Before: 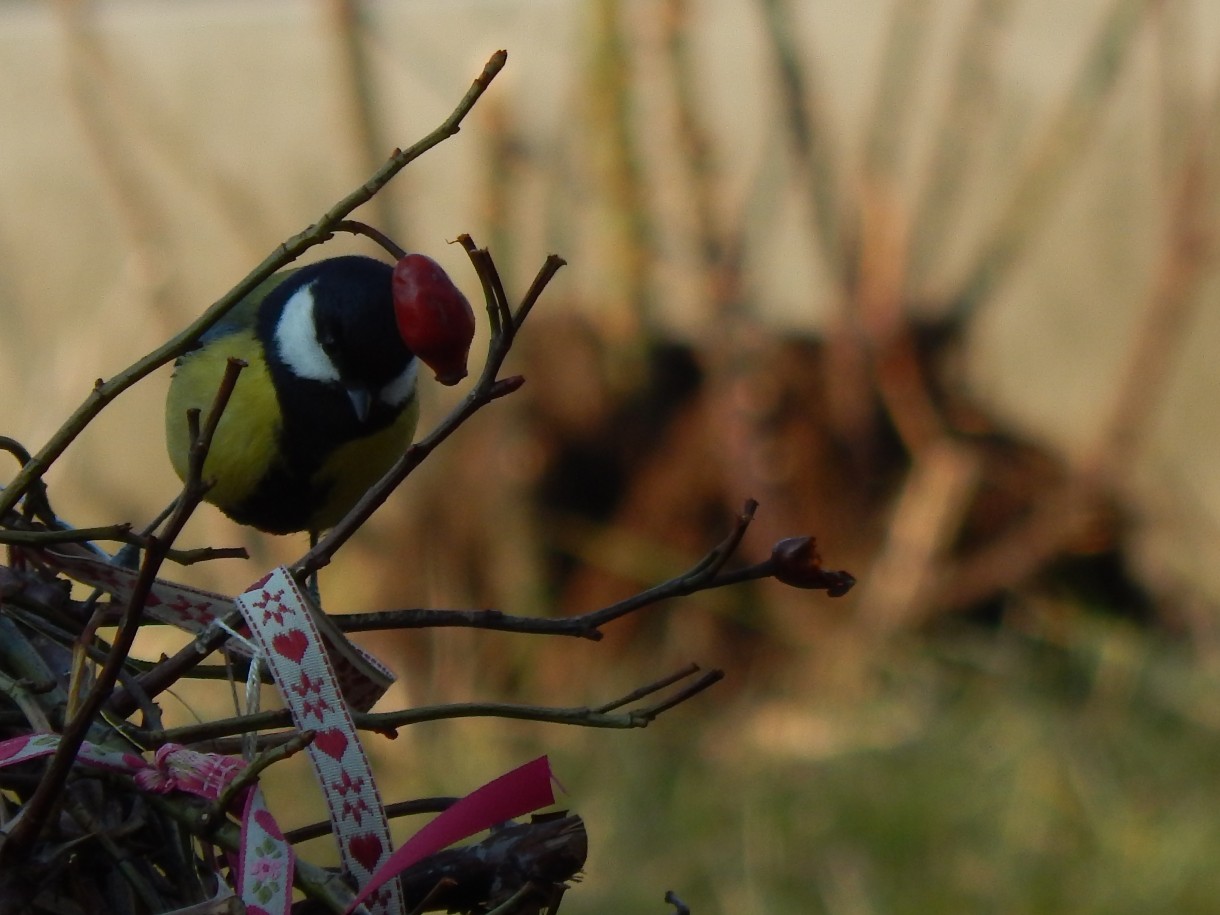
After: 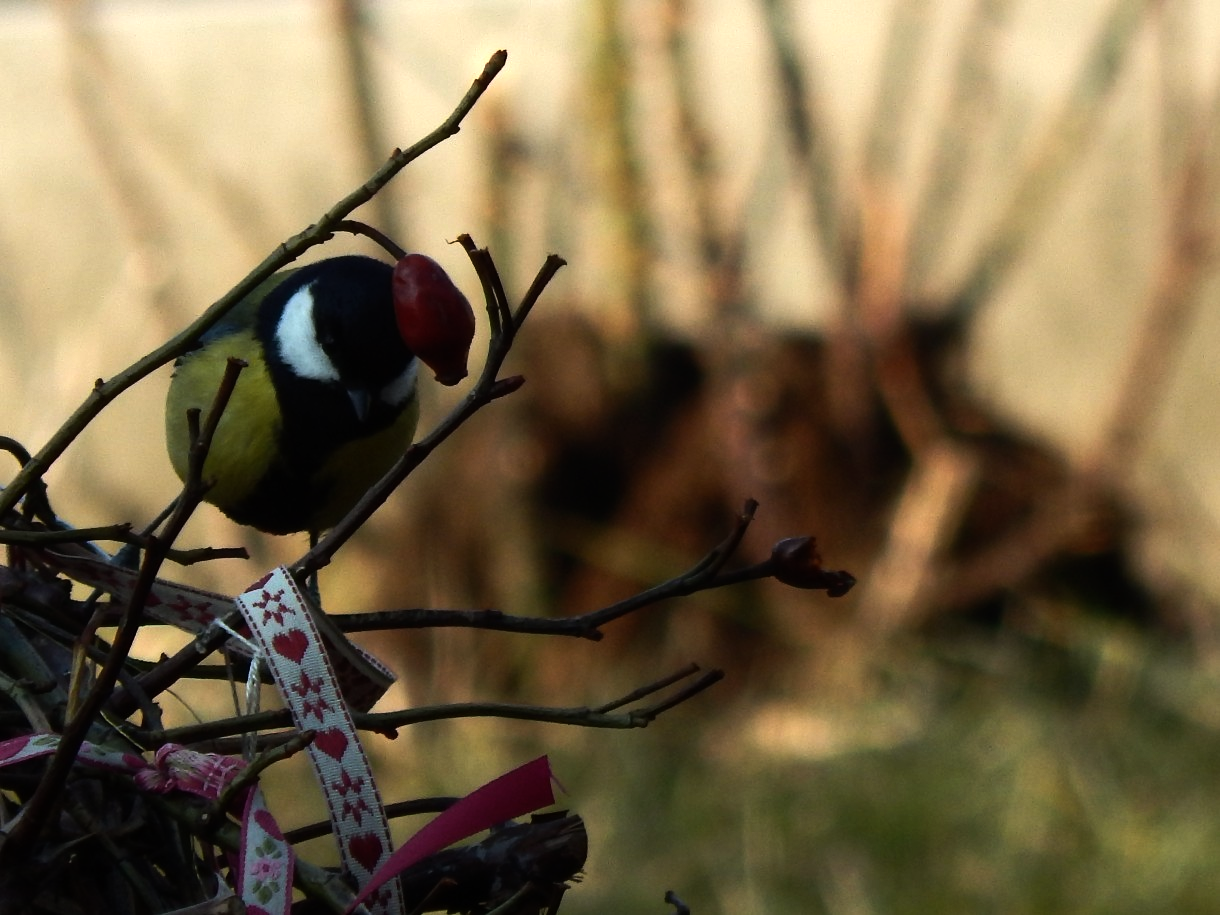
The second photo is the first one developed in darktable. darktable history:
tone equalizer: -8 EV -1.08 EV, -7 EV -1.02 EV, -6 EV -0.838 EV, -5 EV -0.556 EV, -3 EV 0.548 EV, -2 EV 0.895 EV, -1 EV 0.986 EV, +0 EV 1.07 EV, edges refinement/feathering 500, mask exposure compensation -1.57 EV, preserve details no
